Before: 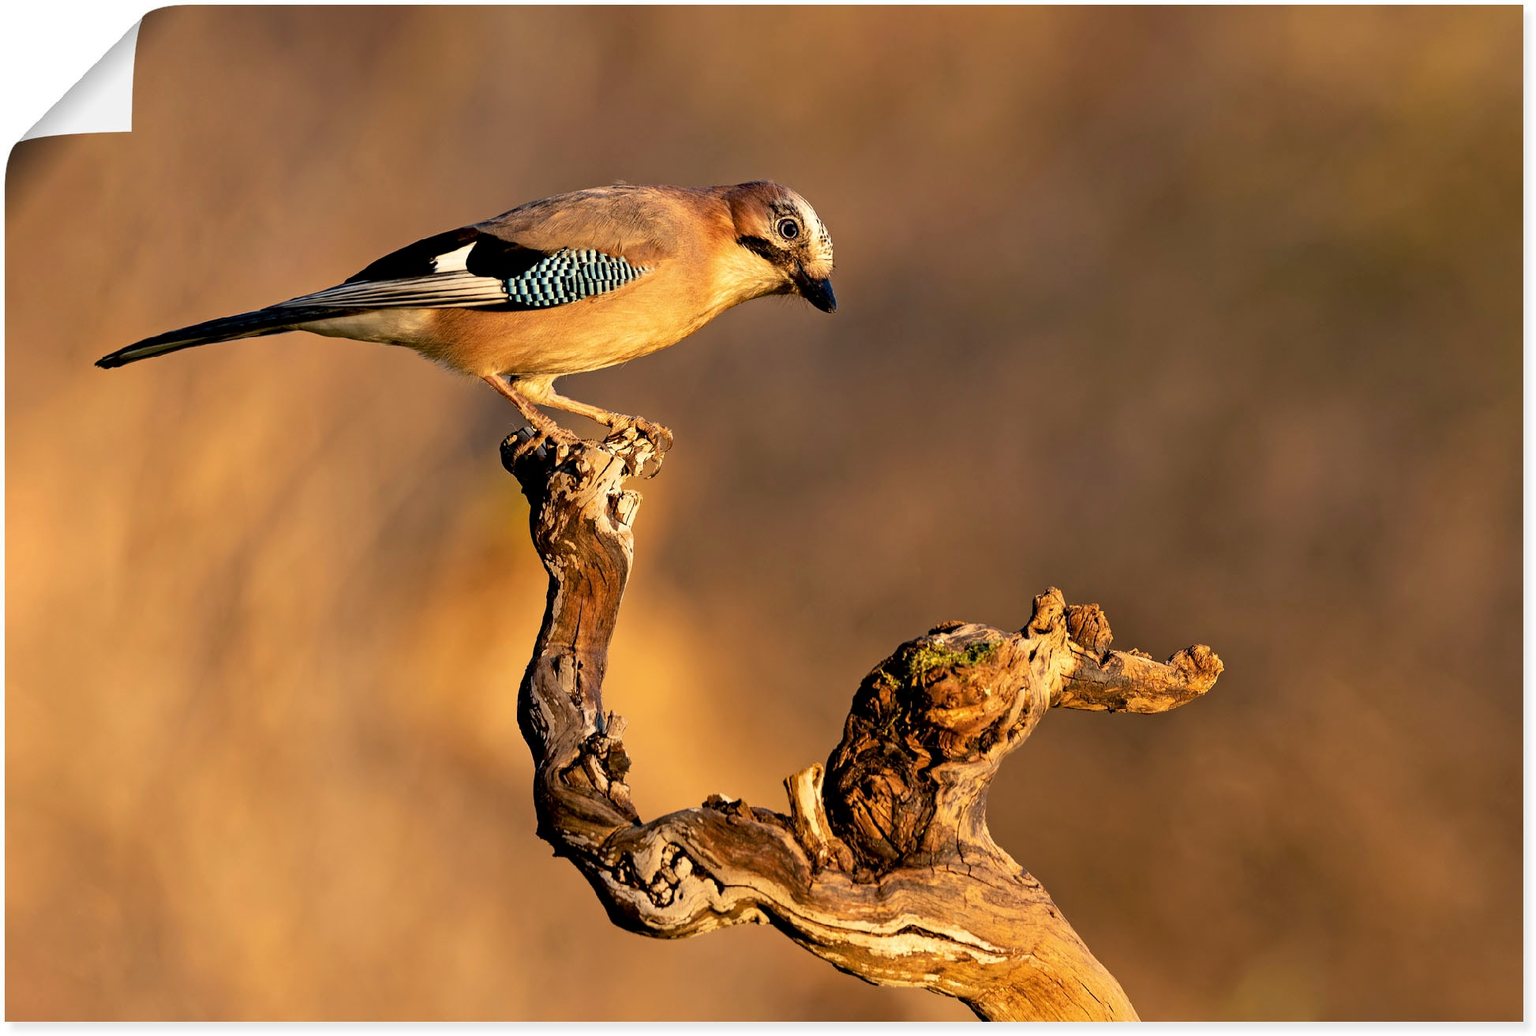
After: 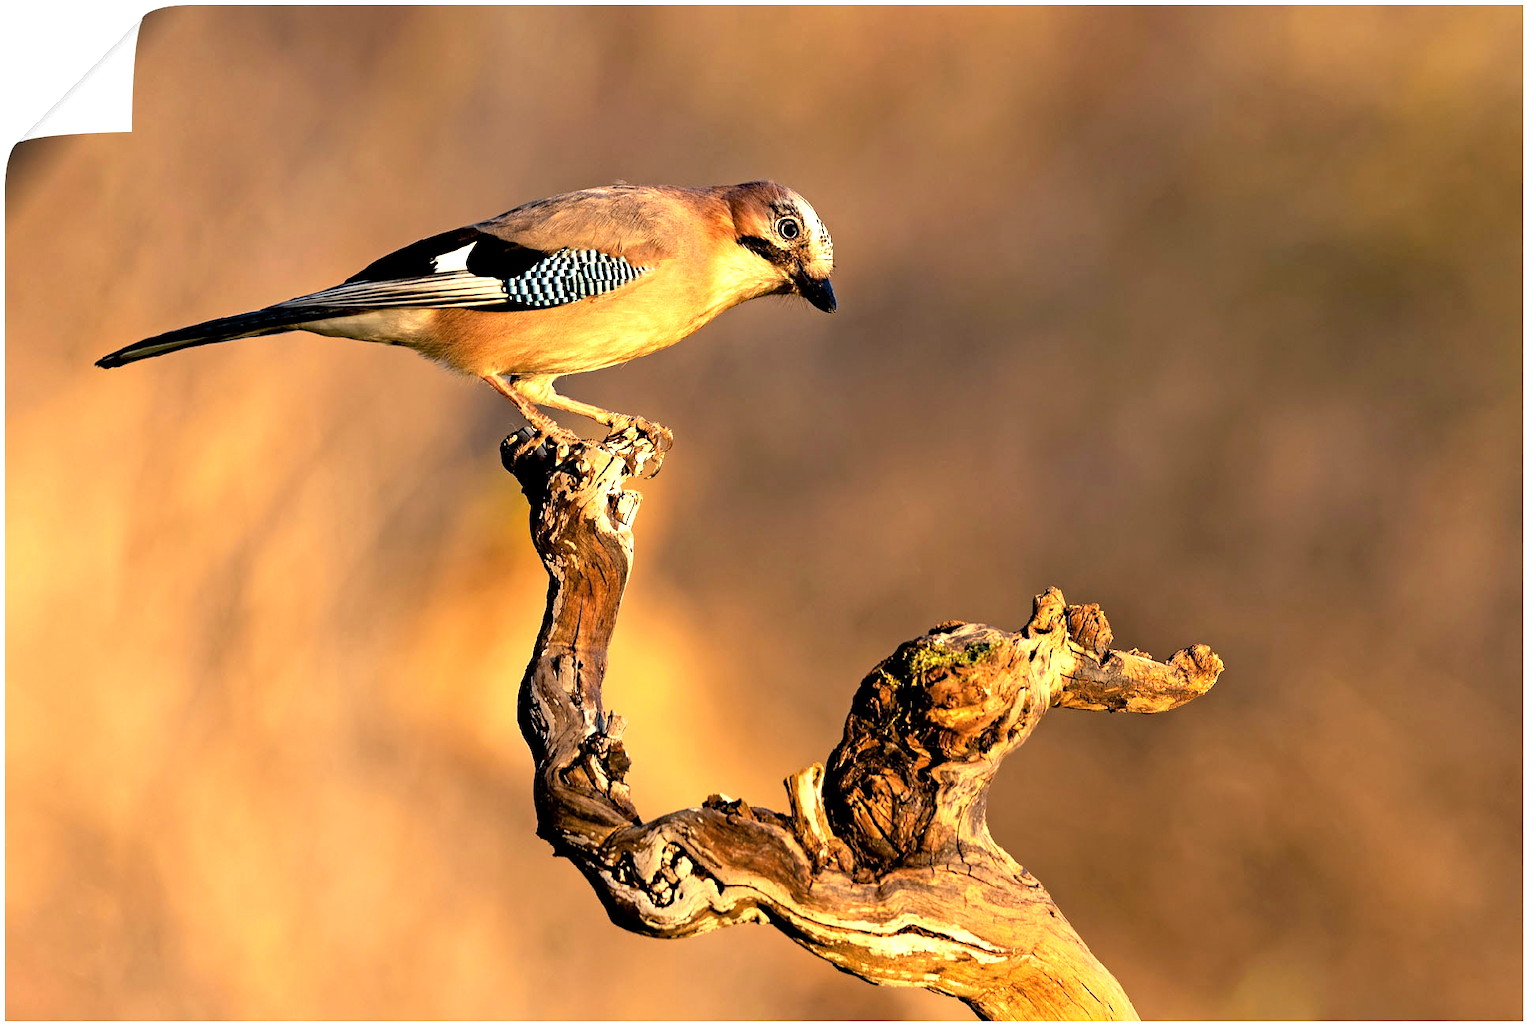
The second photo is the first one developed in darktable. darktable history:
tone equalizer: -8 EV -0.73 EV, -7 EV -0.713 EV, -6 EV -0.586 EV, -5 EV -0.372 EV, -3 EV 0.382 EV, -2 EV 0.6 EV, -1 EV 0.697 EV, +0 EV 0.747 EV
contrast equalizer: y [[0.5, 0.502, 0.506, 0.511, 0.52, 0.537], [0.5 ×6], [0.505, 0.509, 0.518, 0.534, 0.553, 0.561], [0 ×6], [0 ×6]], mix 0.137
sharpen: radius 5.284, amount 0.315, threshold 26.292
